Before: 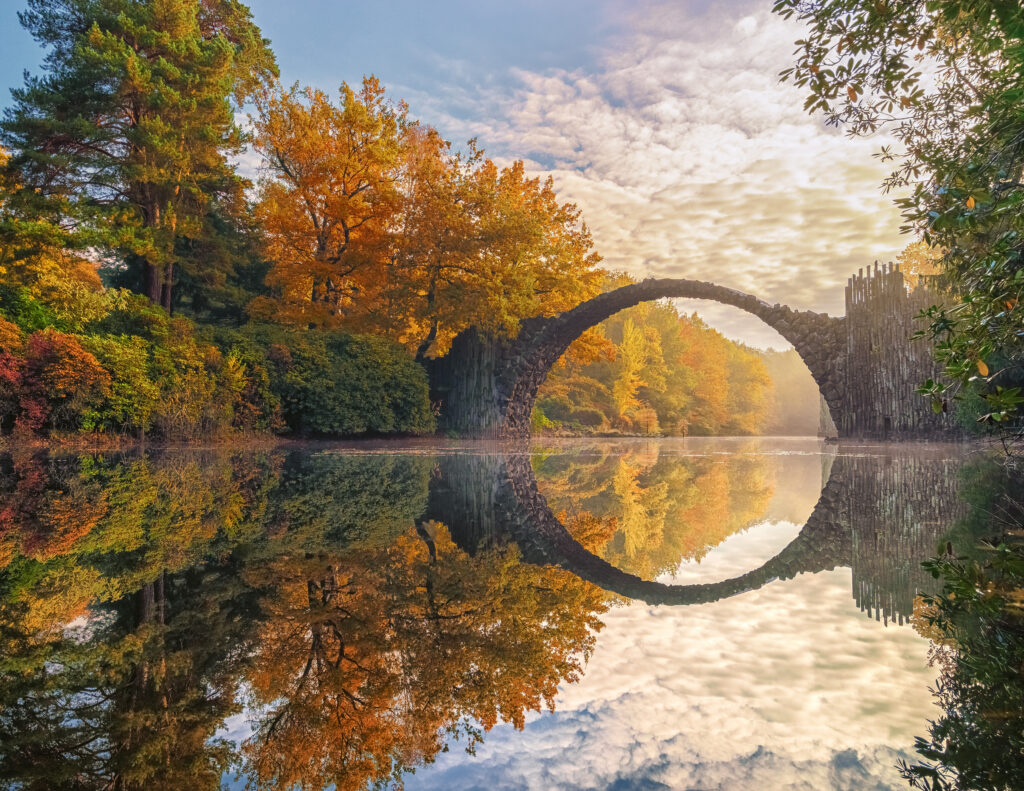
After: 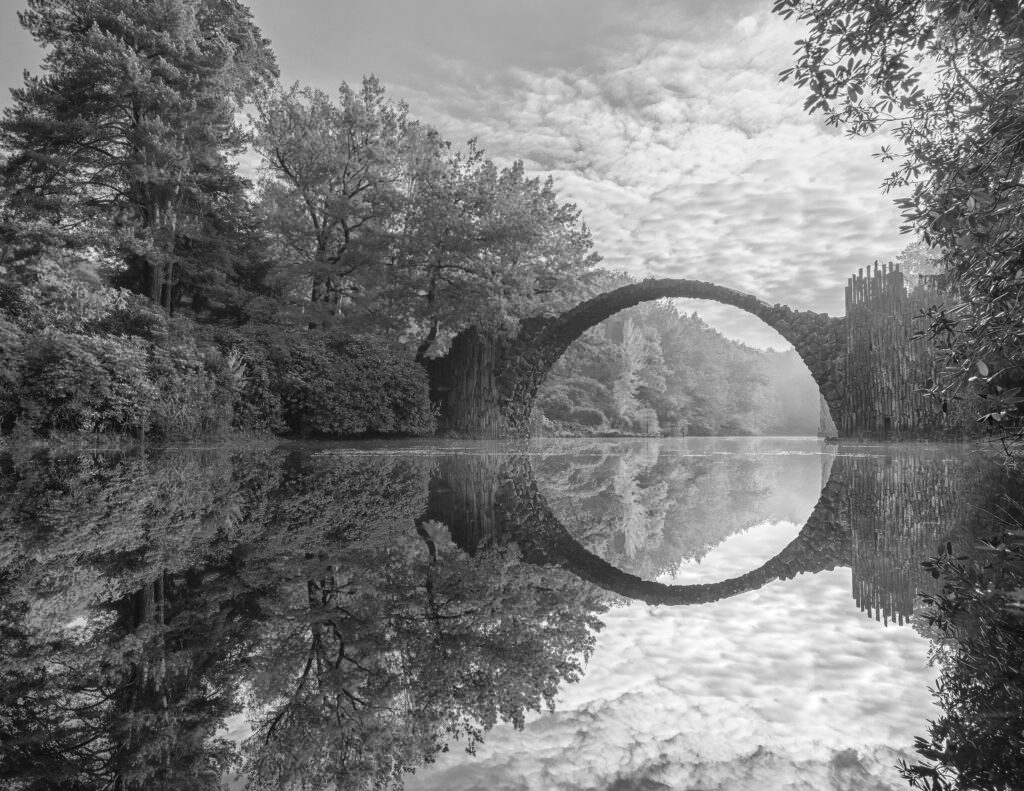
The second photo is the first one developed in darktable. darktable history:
monochrome: a -4.13, b 5.16, size 1
color zones: curves: ch0 [(0.25, 0.5) (0.463, 0.627) (0.484, 0.637) (0.75, 0.5)]
white balance: red 0.948, green 1.02, blue 1.176
